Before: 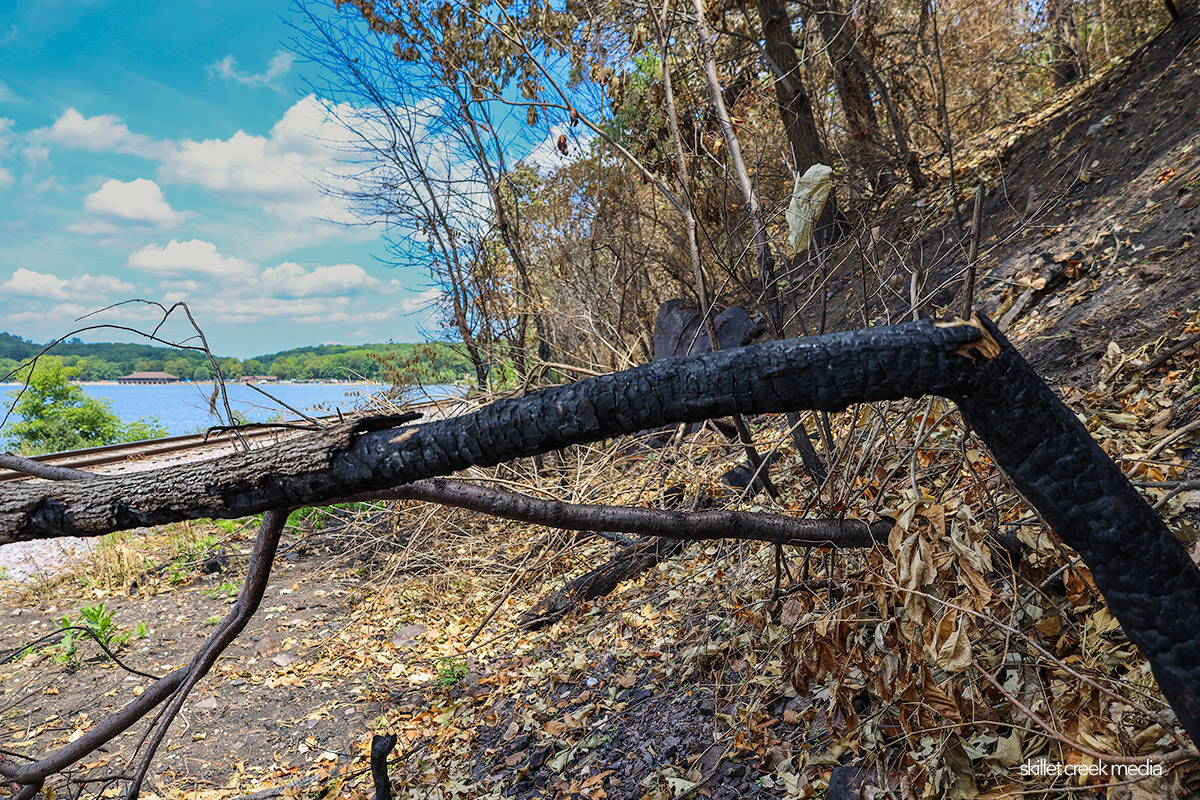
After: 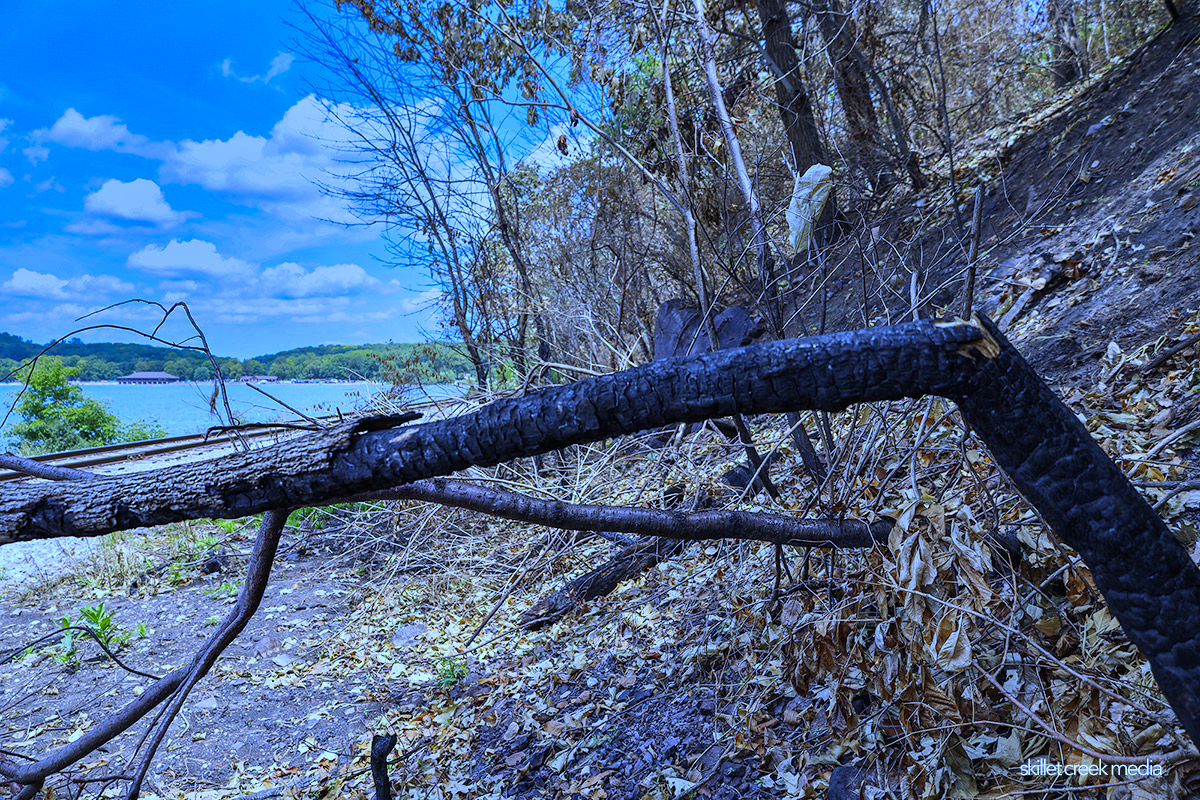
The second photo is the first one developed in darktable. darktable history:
white balance: red 0.766, blue 1.537
shadows and highlights: shadows 20.91, highlights -82.73, soften with gaussian
